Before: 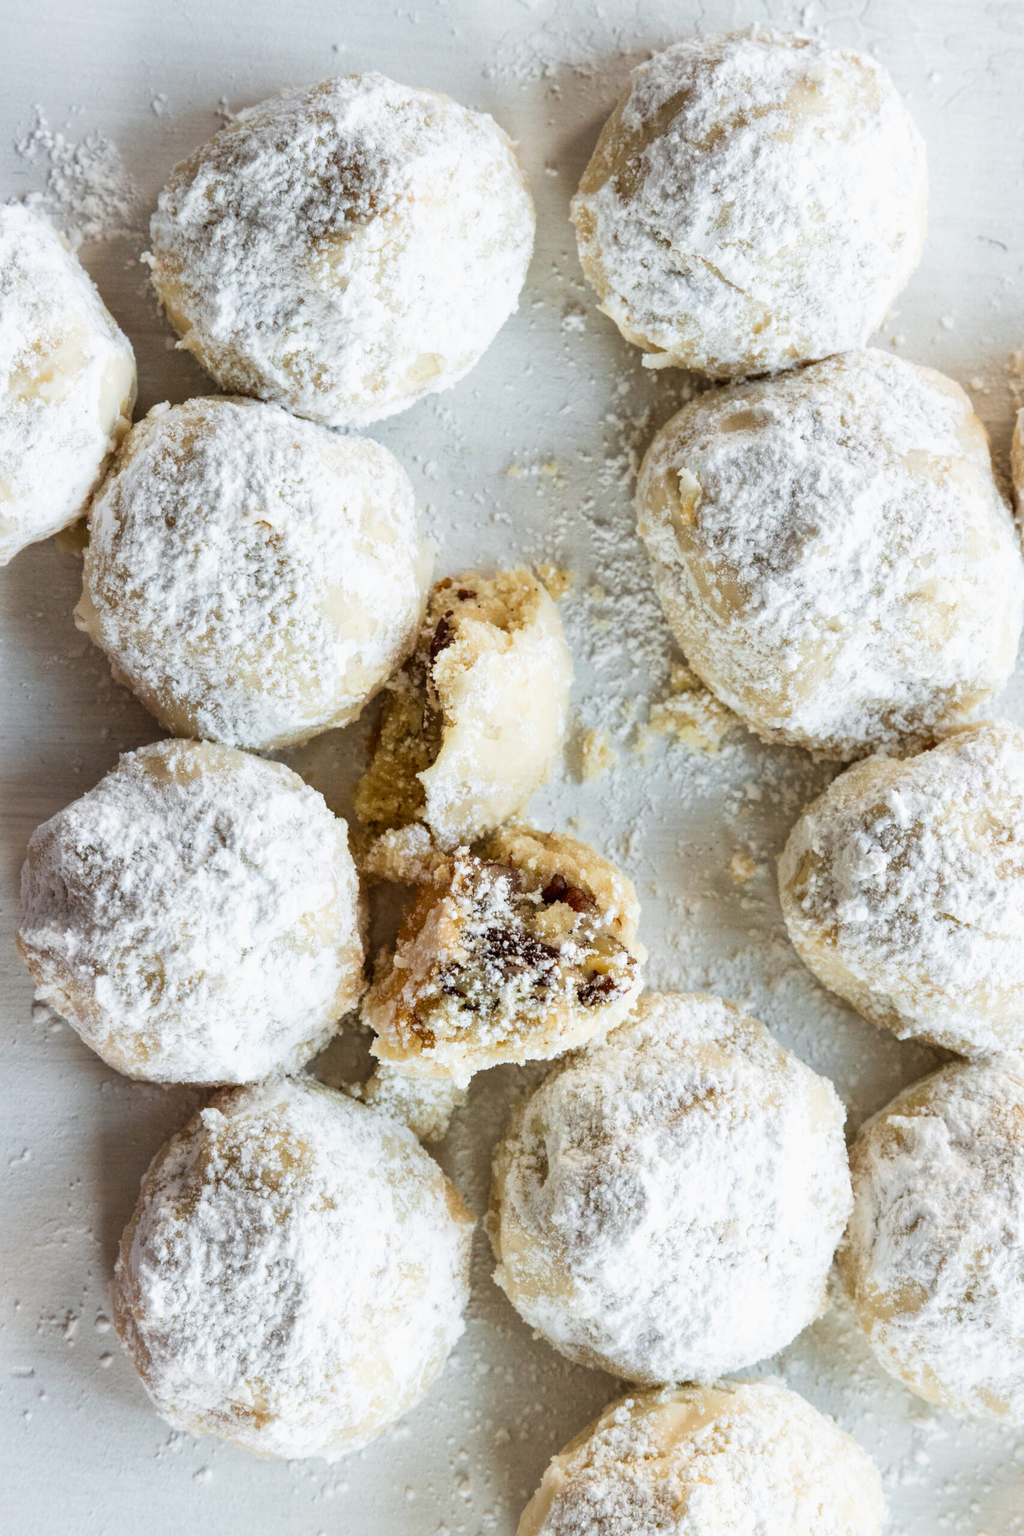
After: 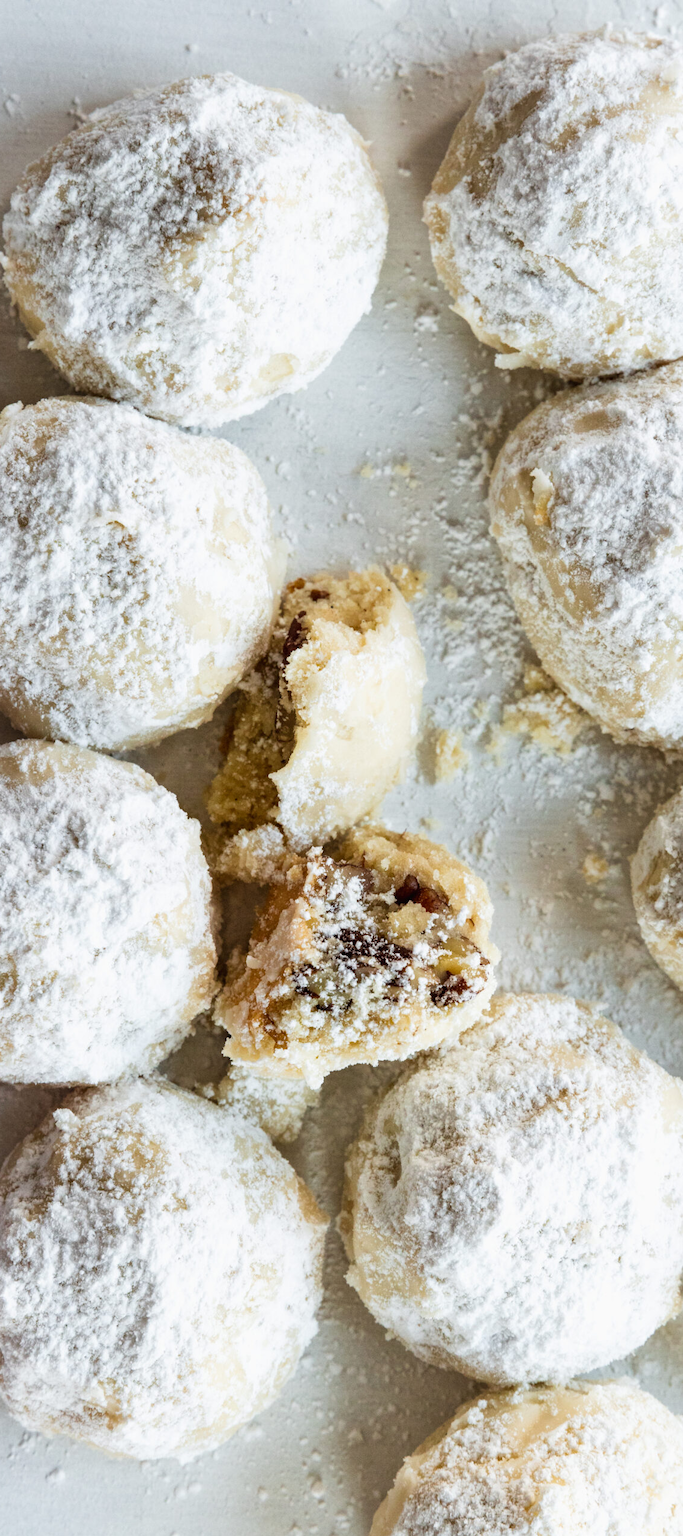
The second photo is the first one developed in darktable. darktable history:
crop and rotate: left 14.436%, right 18.884%
